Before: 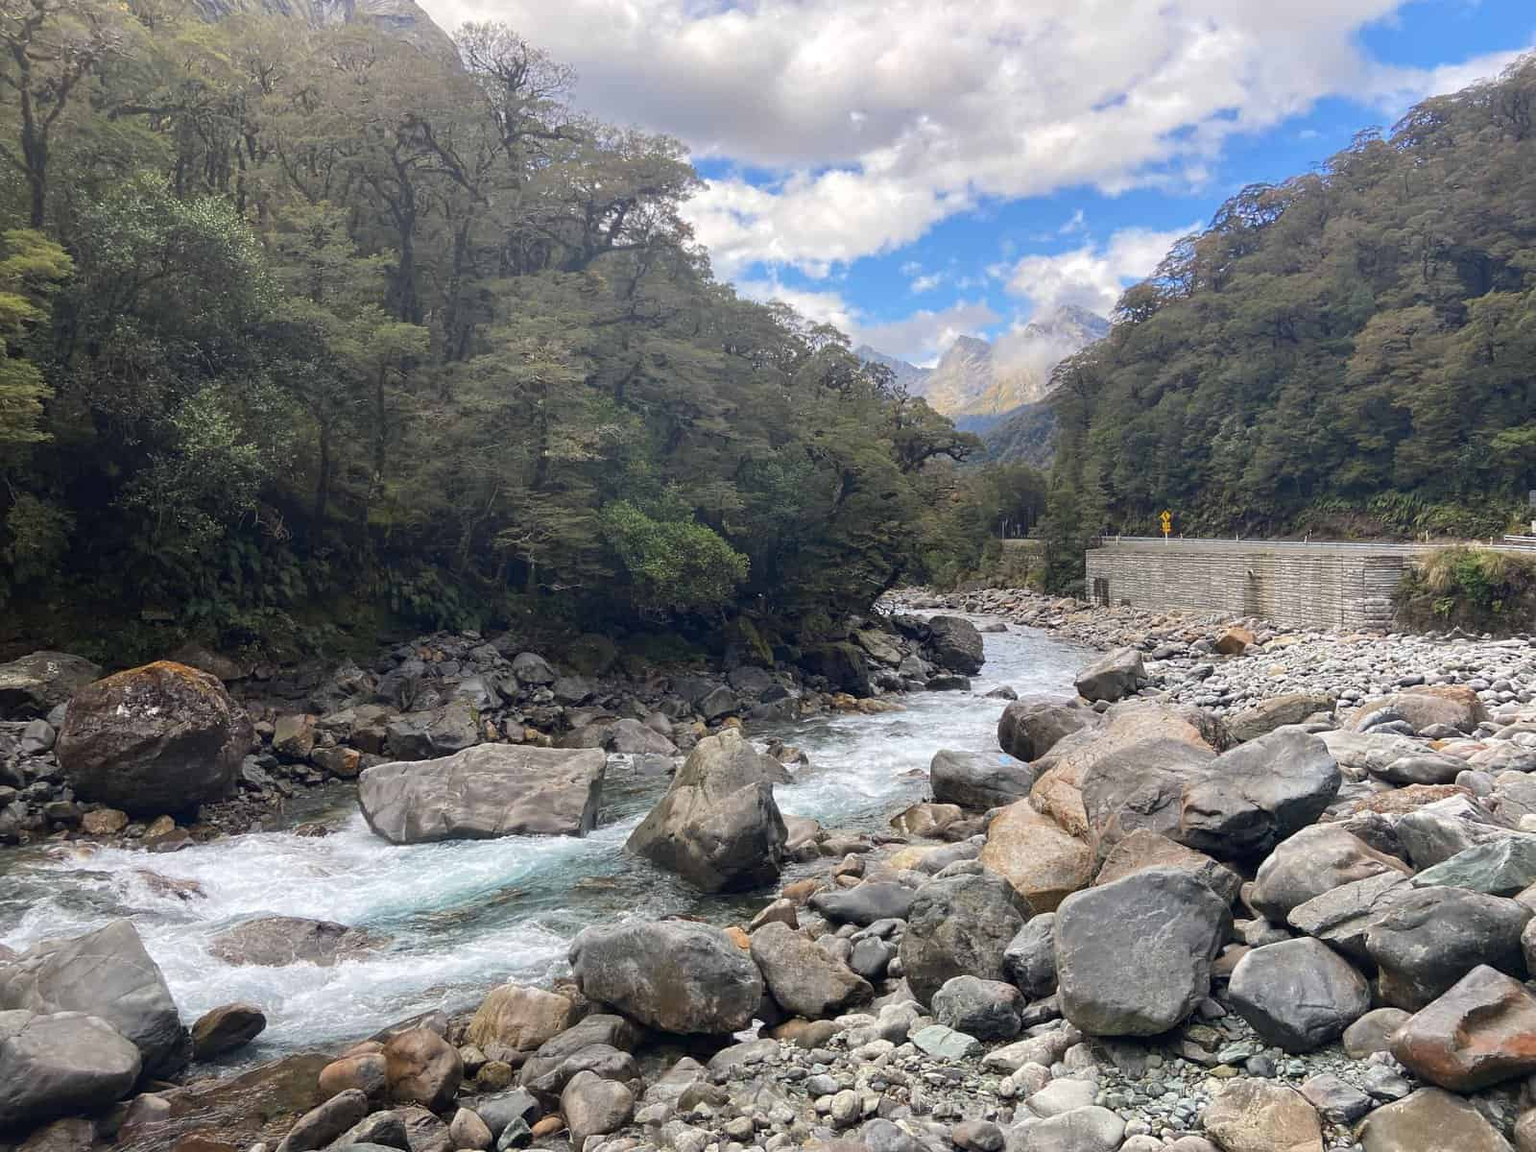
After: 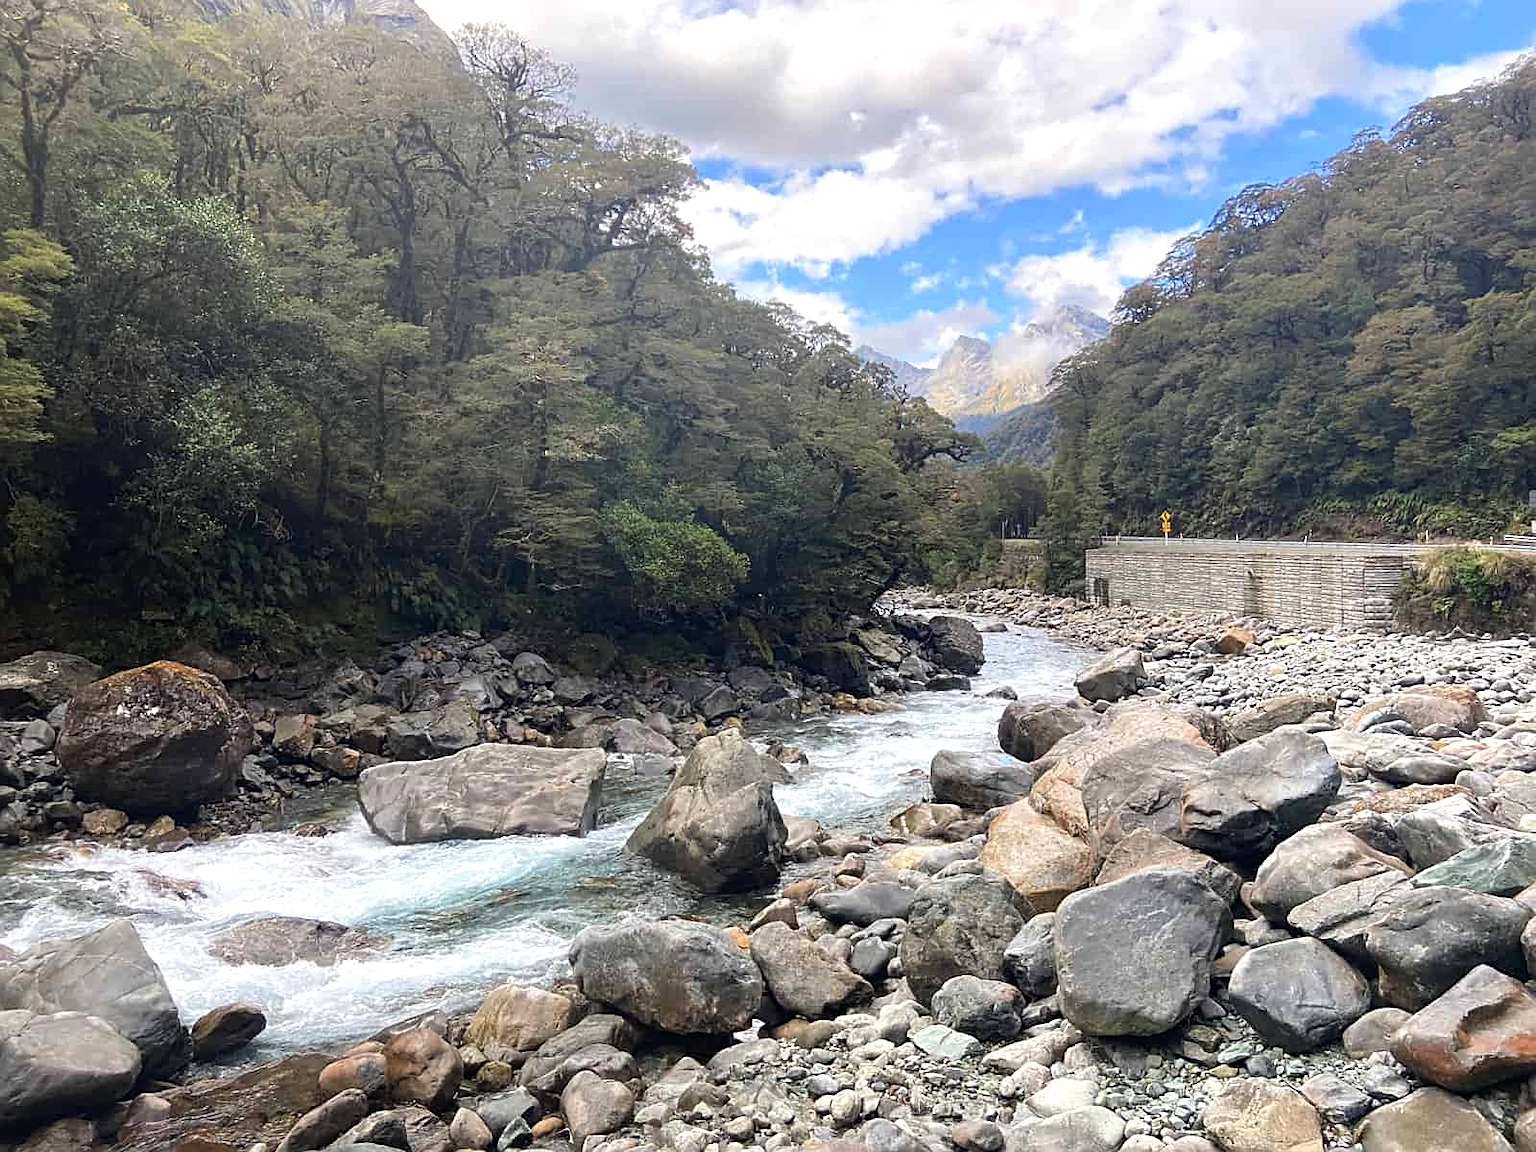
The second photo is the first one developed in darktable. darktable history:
tone equalizer: -8 EV -0.428 EV, -7 EV -0.398 EV, -6 EV -0.371 EV, -5 EV -0.215 EV, -3 EV 0.198 EV, -2 EV 0.362 EV, -1 EV 0.378 EV, +0 EV 0.387 EV
sharpen: on, module defaults
